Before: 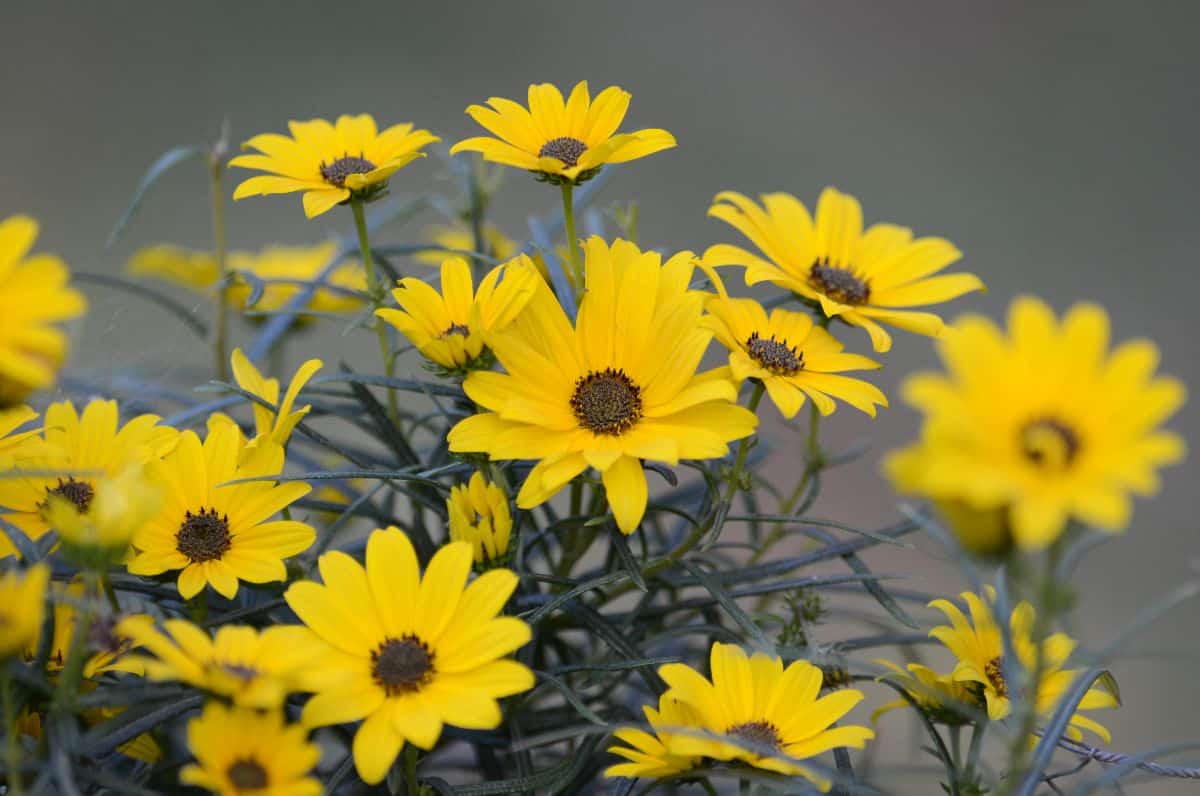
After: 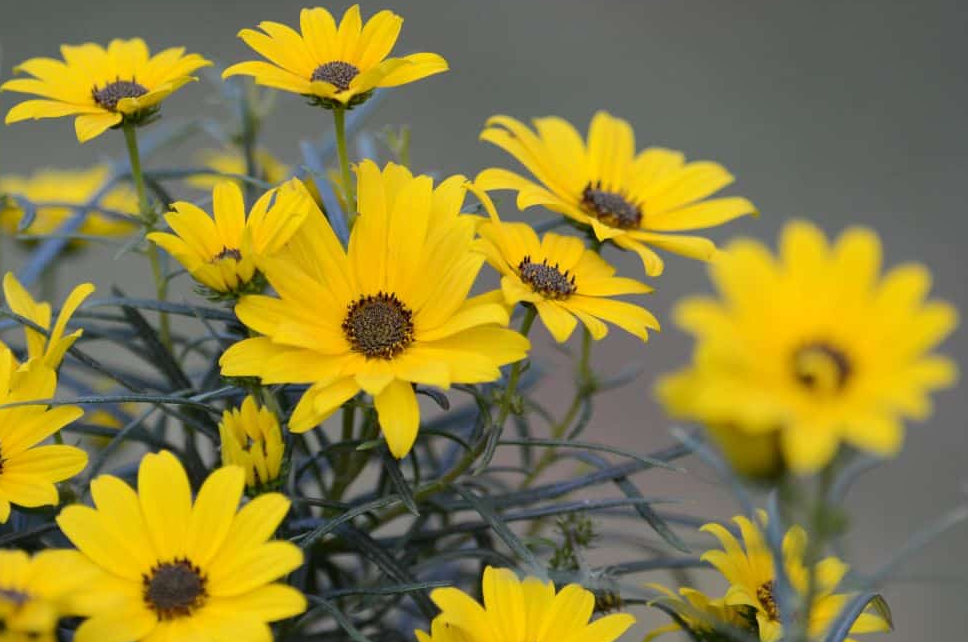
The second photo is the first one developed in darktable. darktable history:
crop: left 19.062%, top 9.652%, right 0%, bottom 9.692%
